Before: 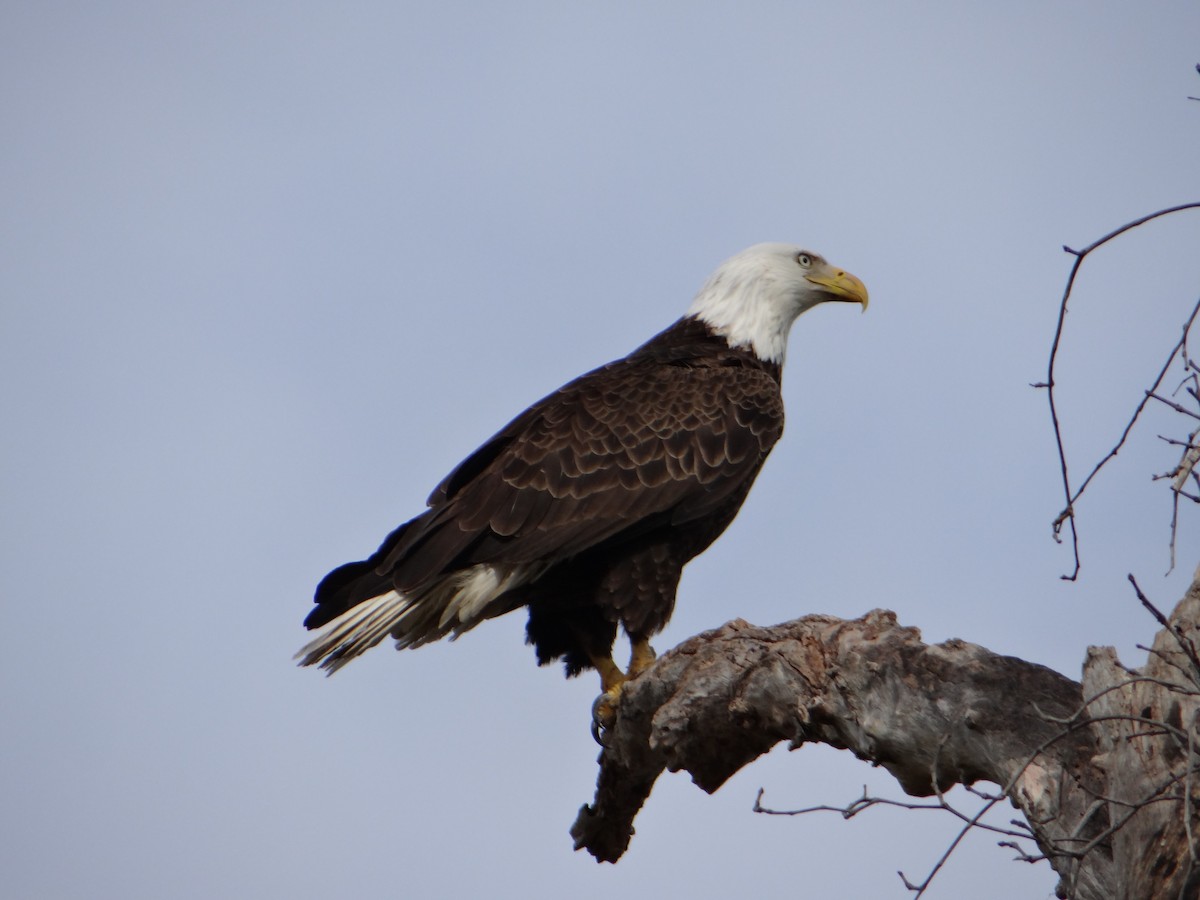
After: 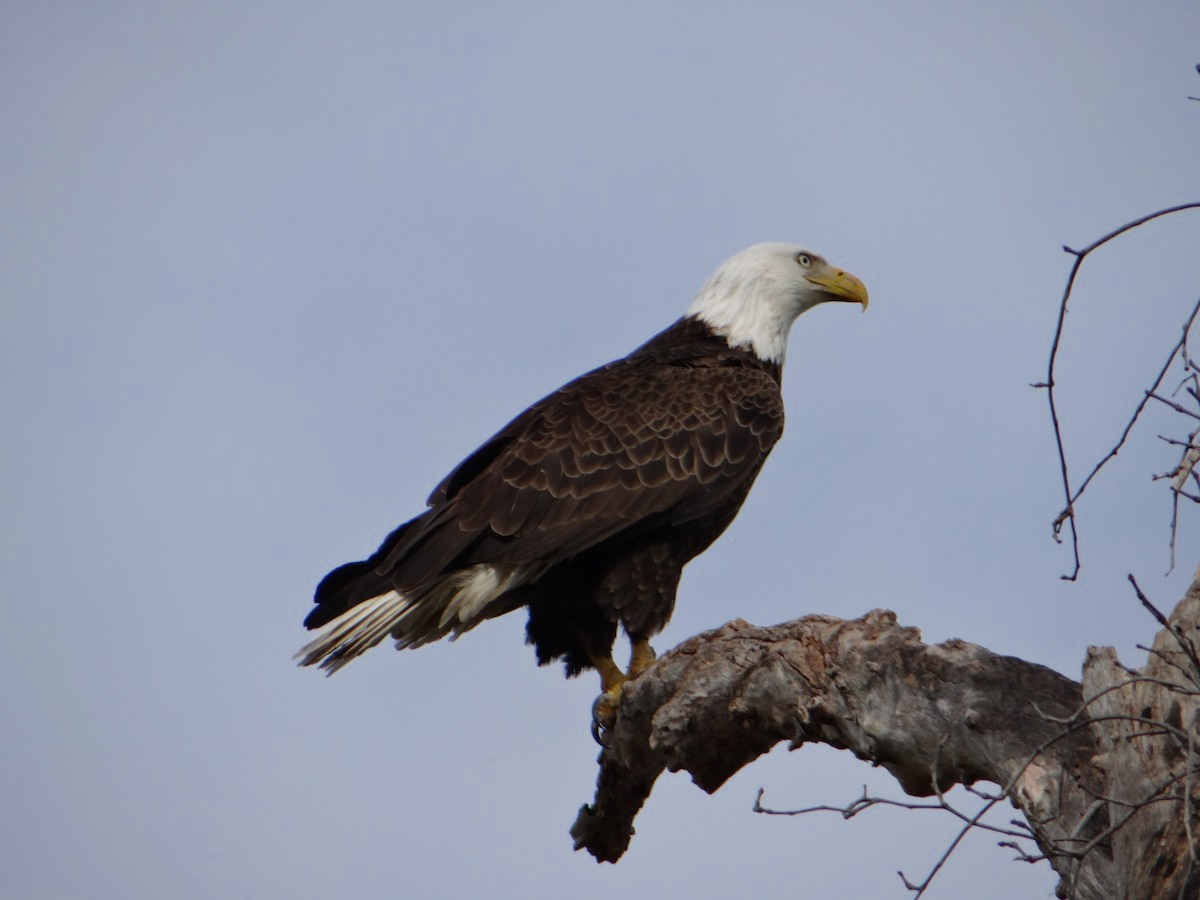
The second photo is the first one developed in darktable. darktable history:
color zones: curves: ch0 [(0, 0.425) (0.143, 0.422) (0.286, 0.42) (0.429, 0.419) (0.571, 0.419) (0.714, 0.42) (0.857, 0.422) (1, 0.425)], mix 20.02%
